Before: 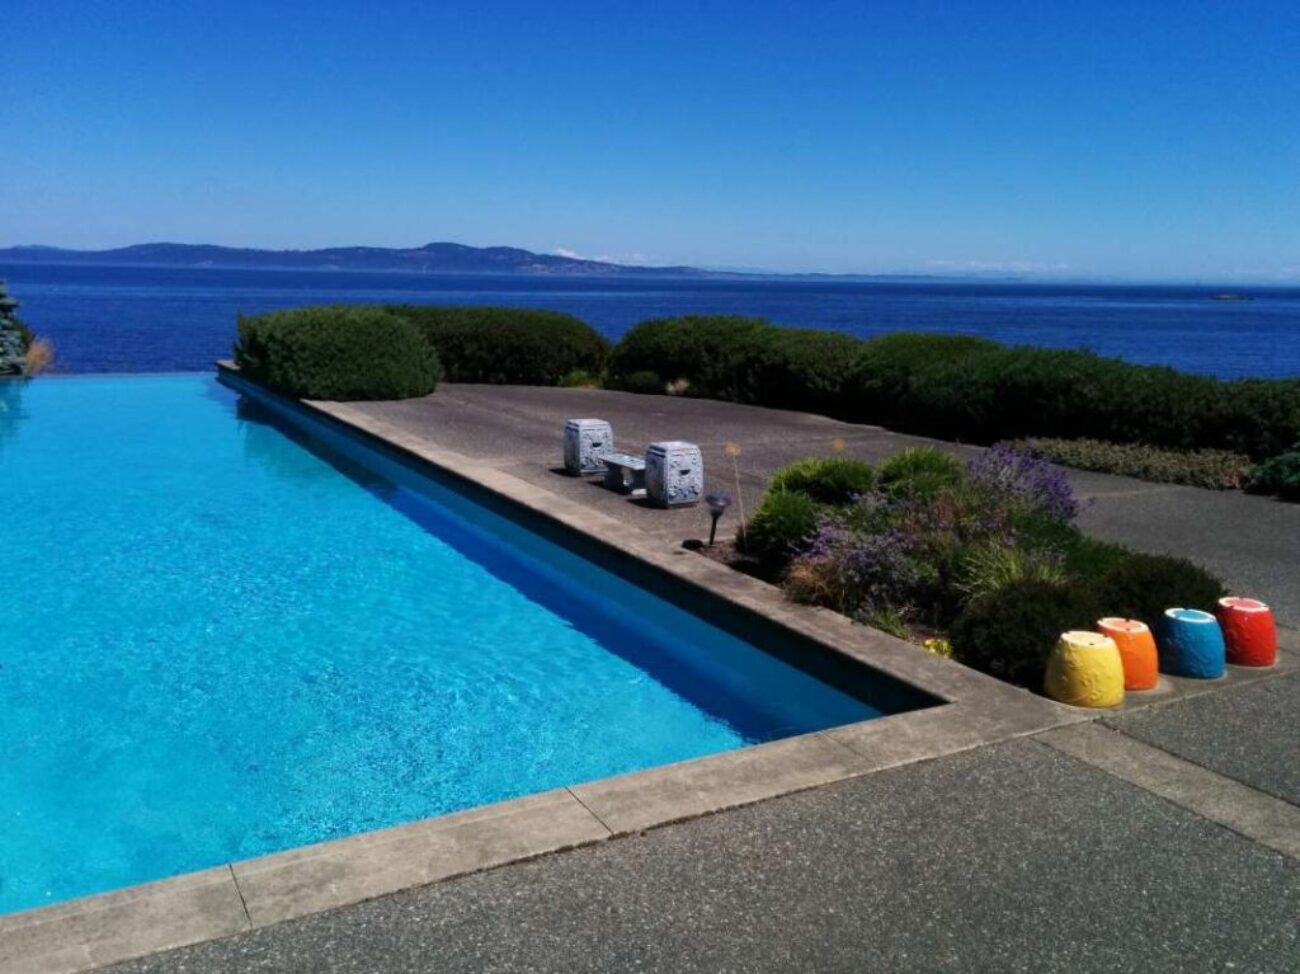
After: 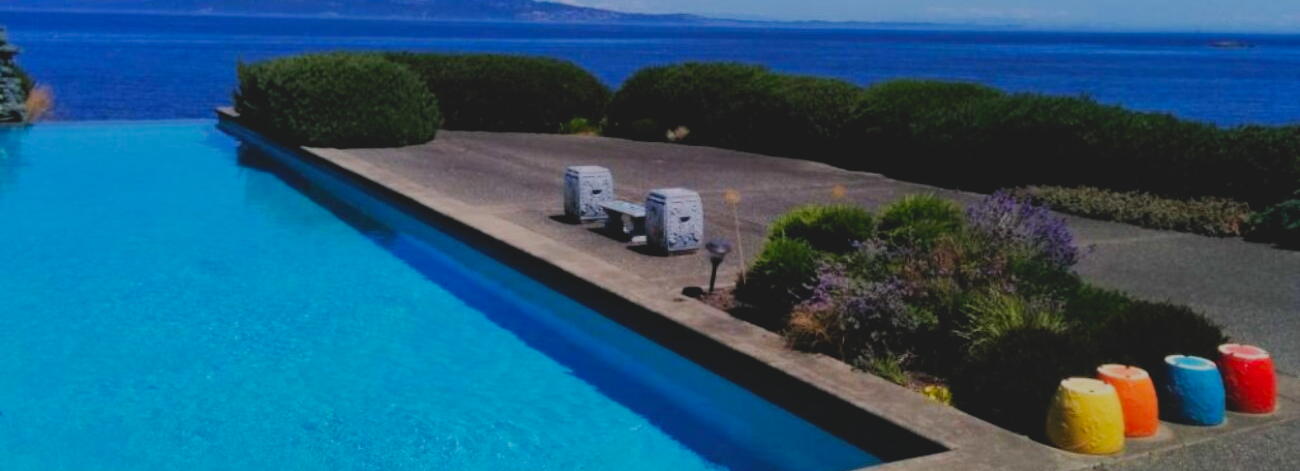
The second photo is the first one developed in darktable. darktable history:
crop and rotate: top 26.056%, bottom 25.543%
contrast brightness saturation: contrast -0.19, saturation 0.19
filmic rgb: black relative exposure -7.32 EV, white relative exposure 5.09 EV, hardness 3.2
